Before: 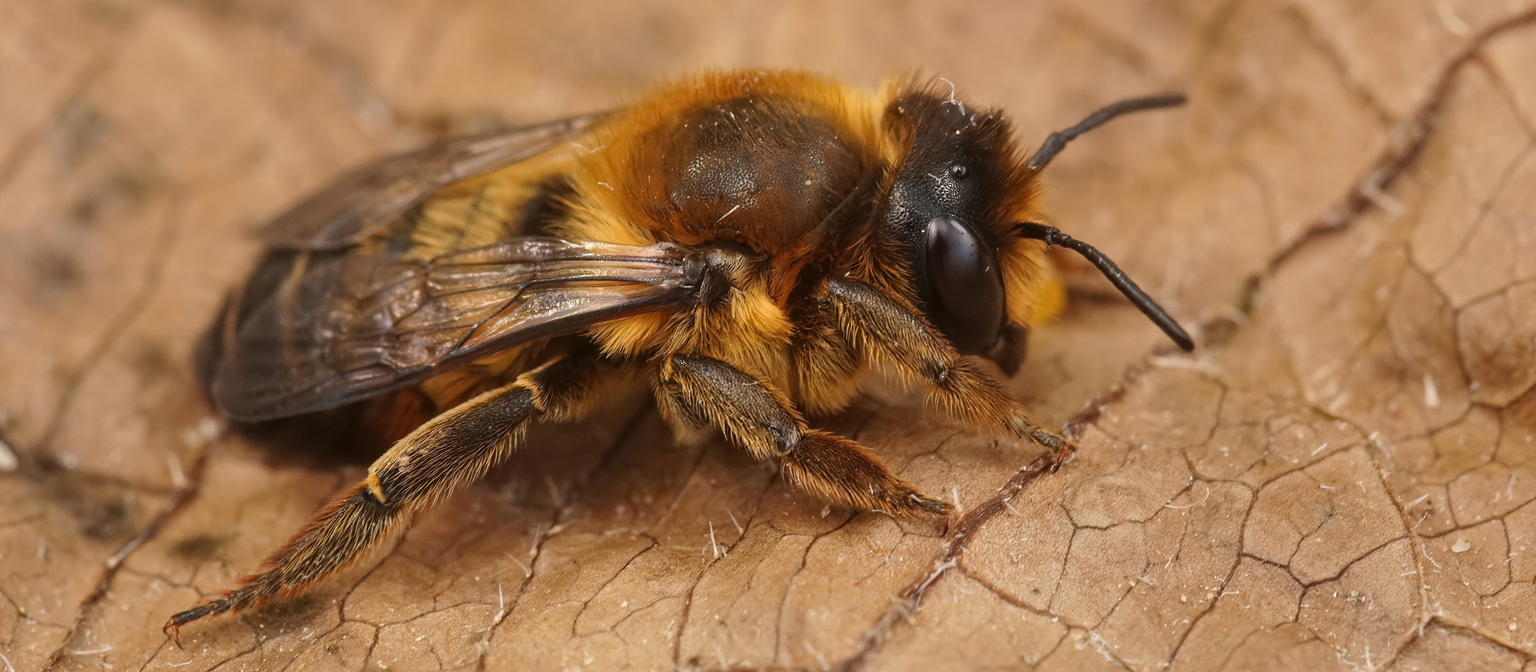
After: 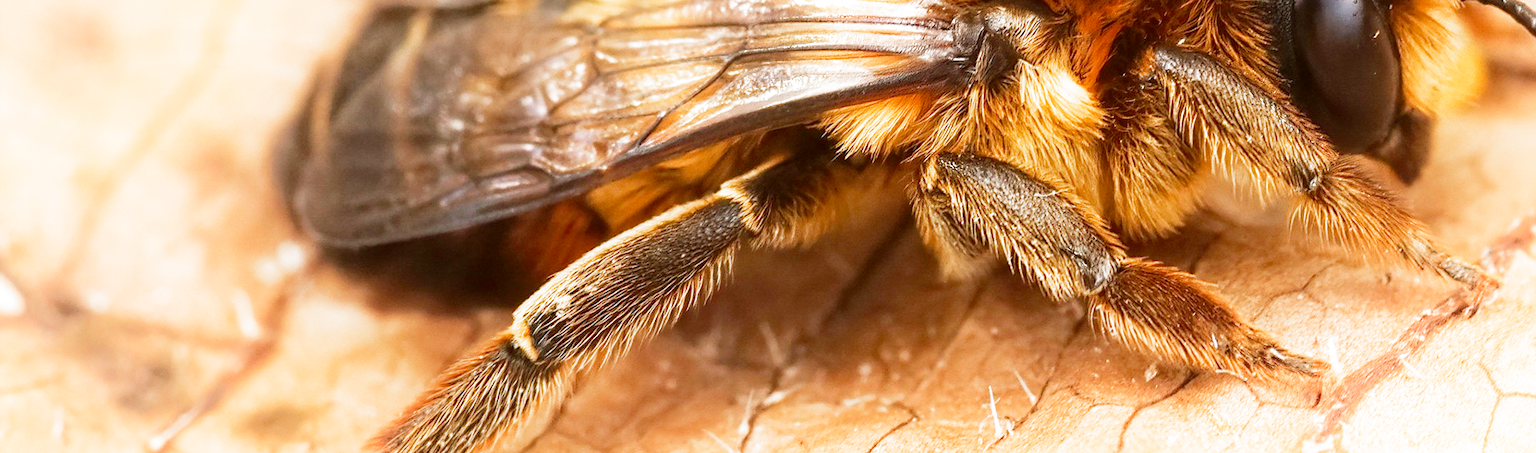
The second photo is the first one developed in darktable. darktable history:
shadows and highlights: shadows -40.34, highlights 62.57, soften with gaussian
crop: top 36.393%, right 28.262%, bottom 15.12%
exposure: black level correction 0, exposure 1.669 EV, compensate highlight preservation false
filmic rgb: middle gray luminance 9.47%, black relative exposure -10.65 EV, white relative exposure 3.45 EV, target black luminance 0%, hardness 5.99, latitude 59.53%, contrast 1.089, highlights saturation mix 4.46%, shadows ↔ highlights balance 29.52%, preserve chrominance no, color science v4 (2020), contrast in shadows soft
